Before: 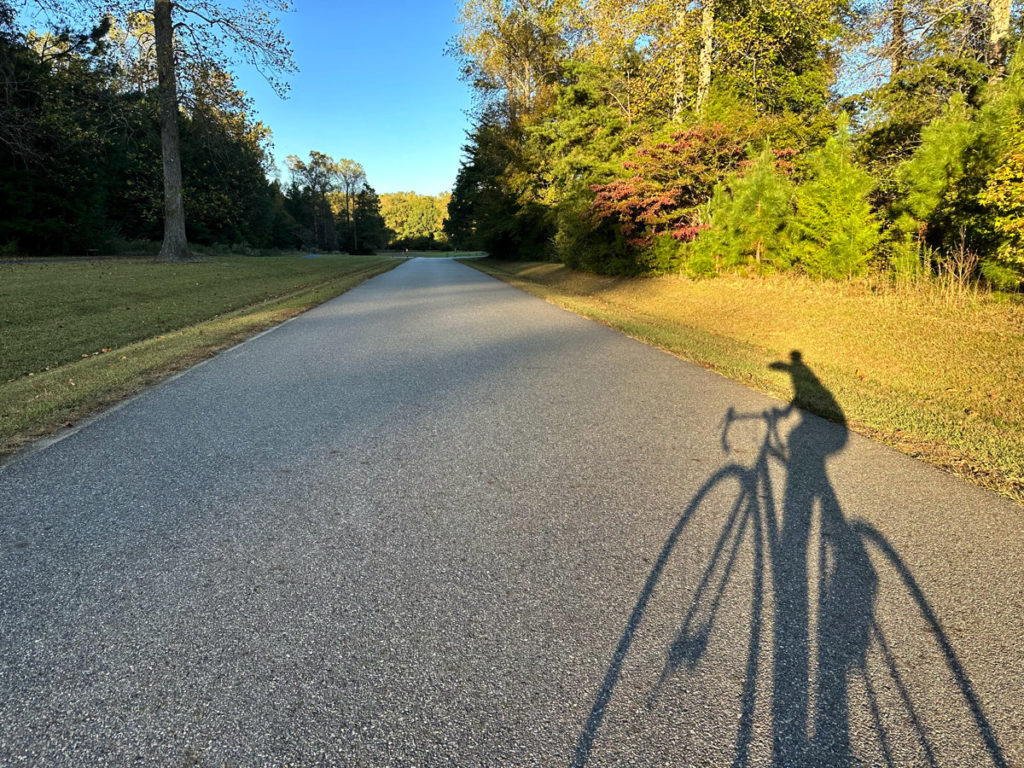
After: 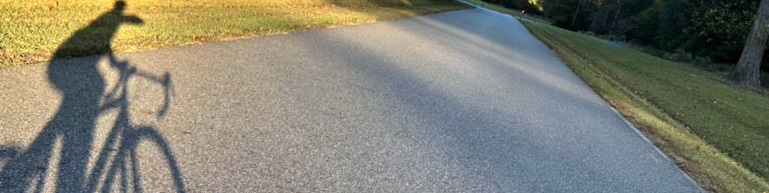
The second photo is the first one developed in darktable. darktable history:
exposure: exposure 0.2 EV, compensate highlight preservation false
crop and rotate: angle 16.12°, top 30.835%, bottom 35.653%
color calibration: illuminant as shot in camera, x 0.358, y 0.373, temperature 4628.91 K
